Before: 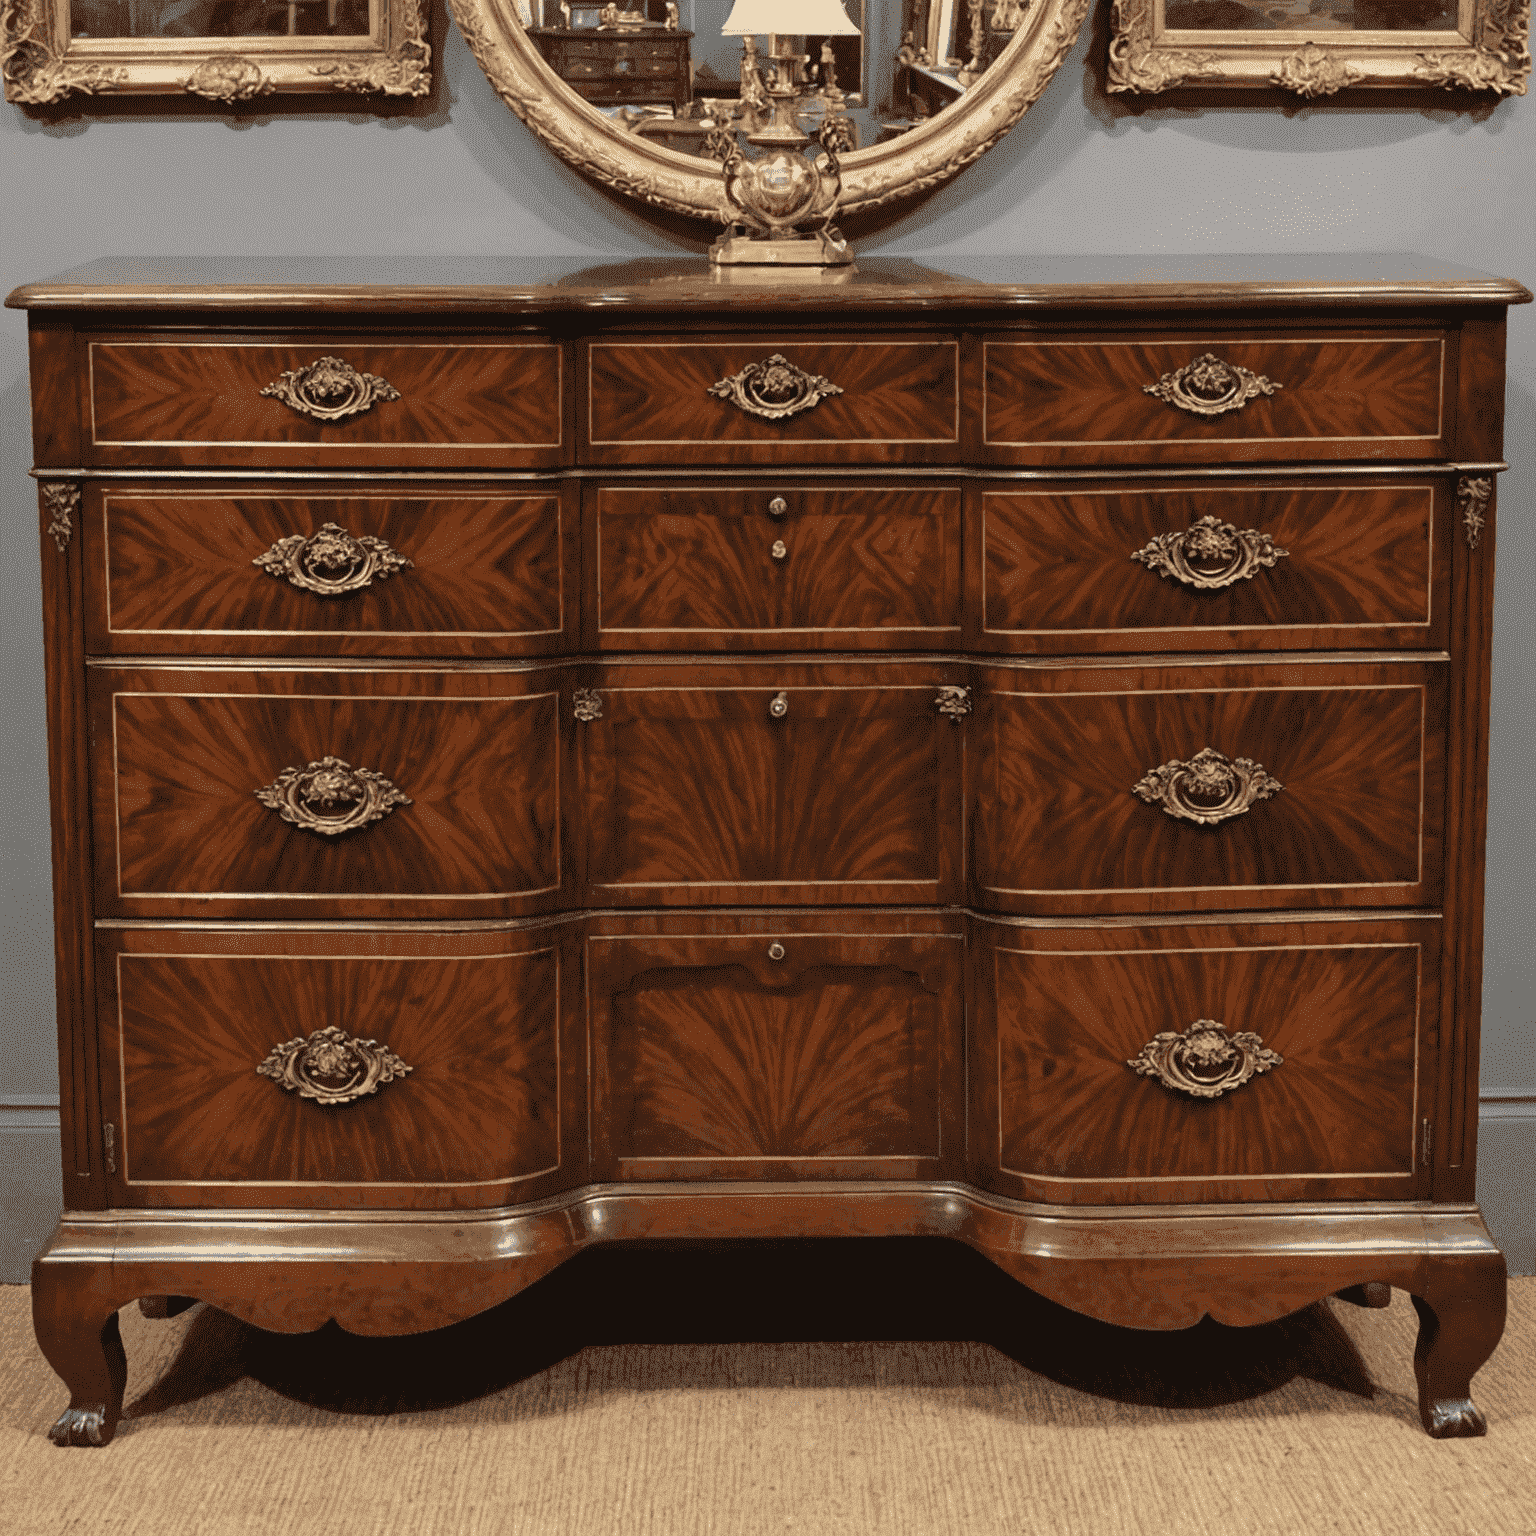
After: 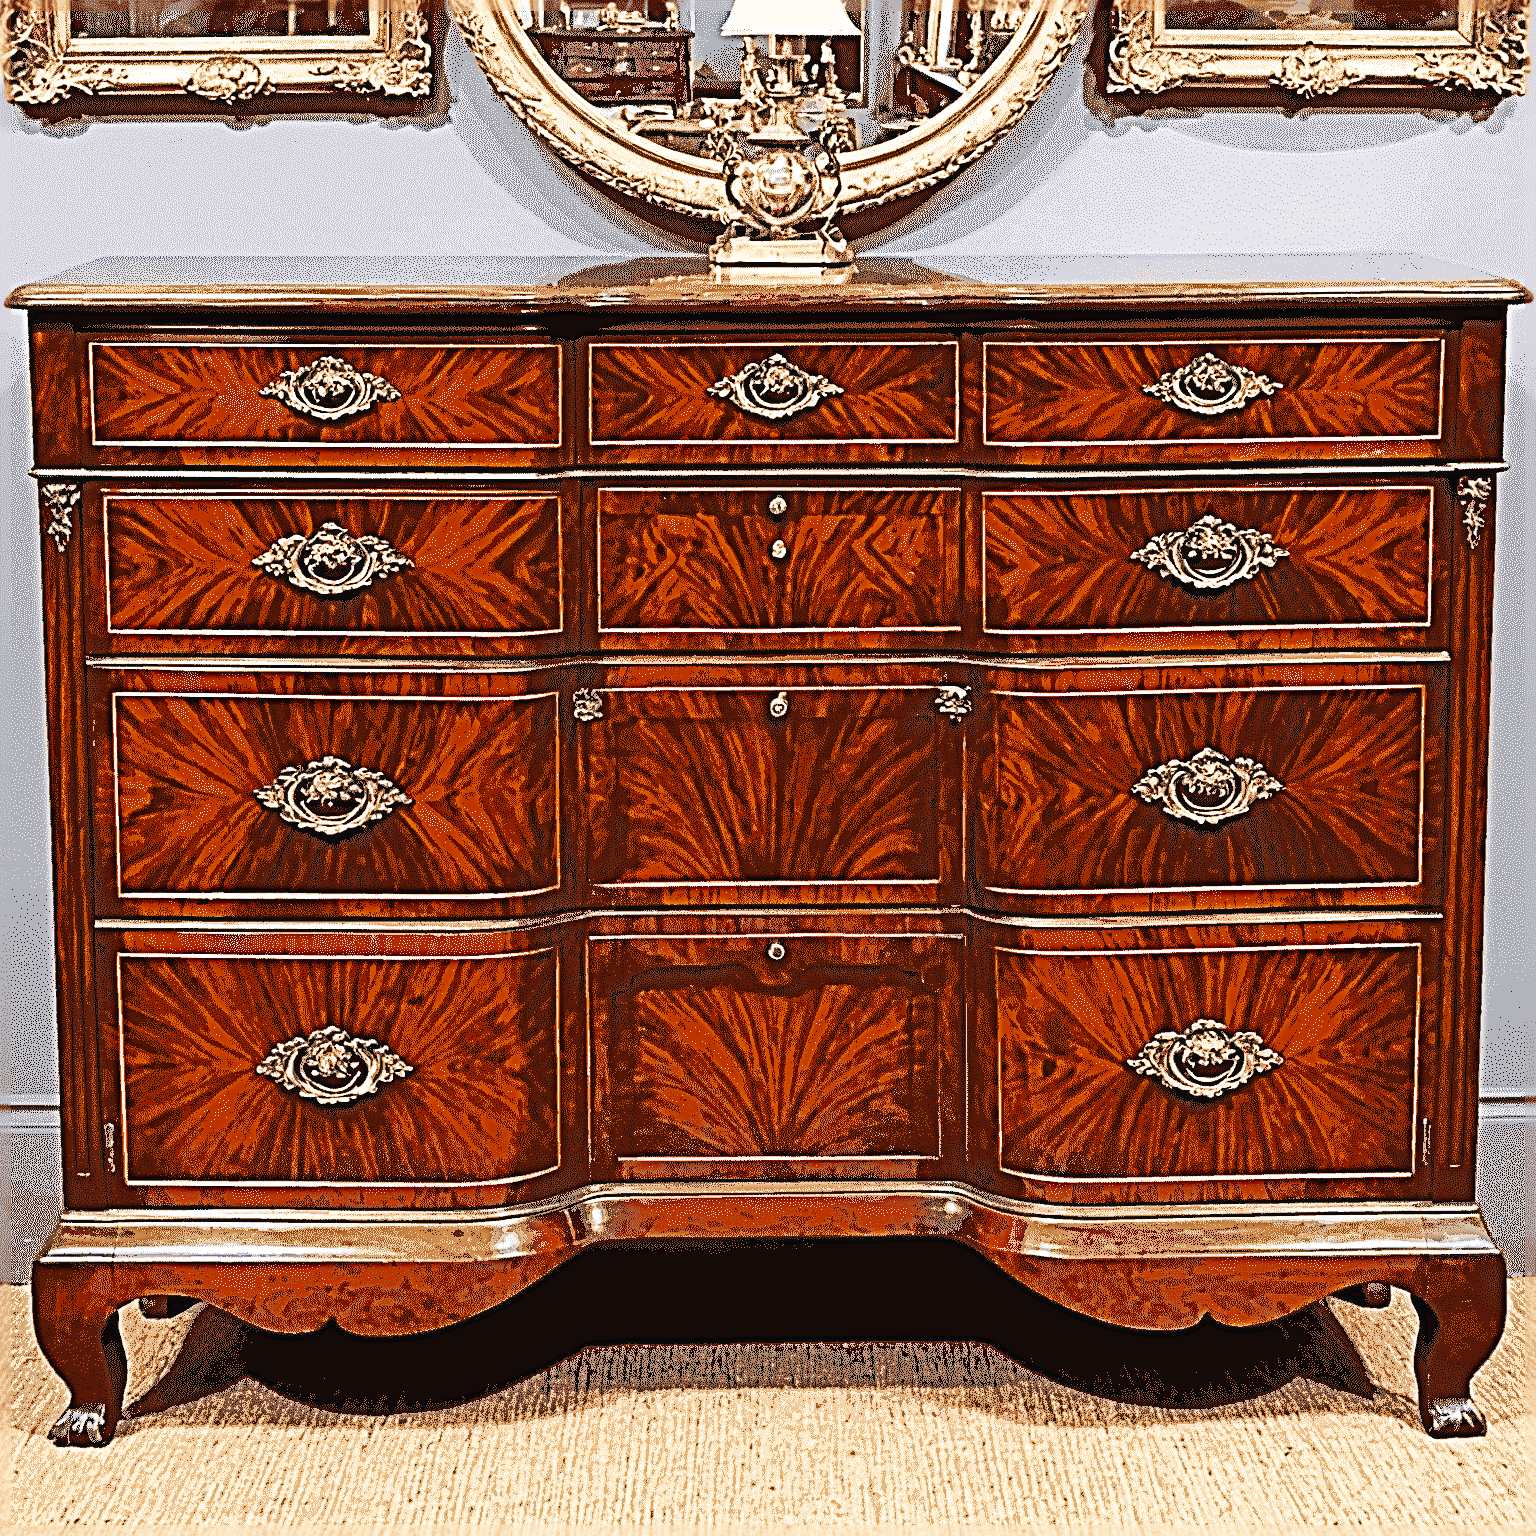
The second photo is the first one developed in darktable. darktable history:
color calibration: illuminant as shot in camera, x 0.358, y 0.373, temperature 4628.91 K
sharpen: radius 4.001, amount 2
base curve: curves: ch0 [(0, 0.003) (0.001, 0.002) (0.006, 0.004) (0.02, 0.022) (0.048, 0.086) (0.094, 0.234) (0.162, 0.431) (0.258, 0.629) (0.385, 0.8) (0.548, 0.918) (0.751, 0.988) (1, 1)], preserve colors none
color balance rgb: perceptual saturation grading › global saturation 20%, global vibrance 20%
